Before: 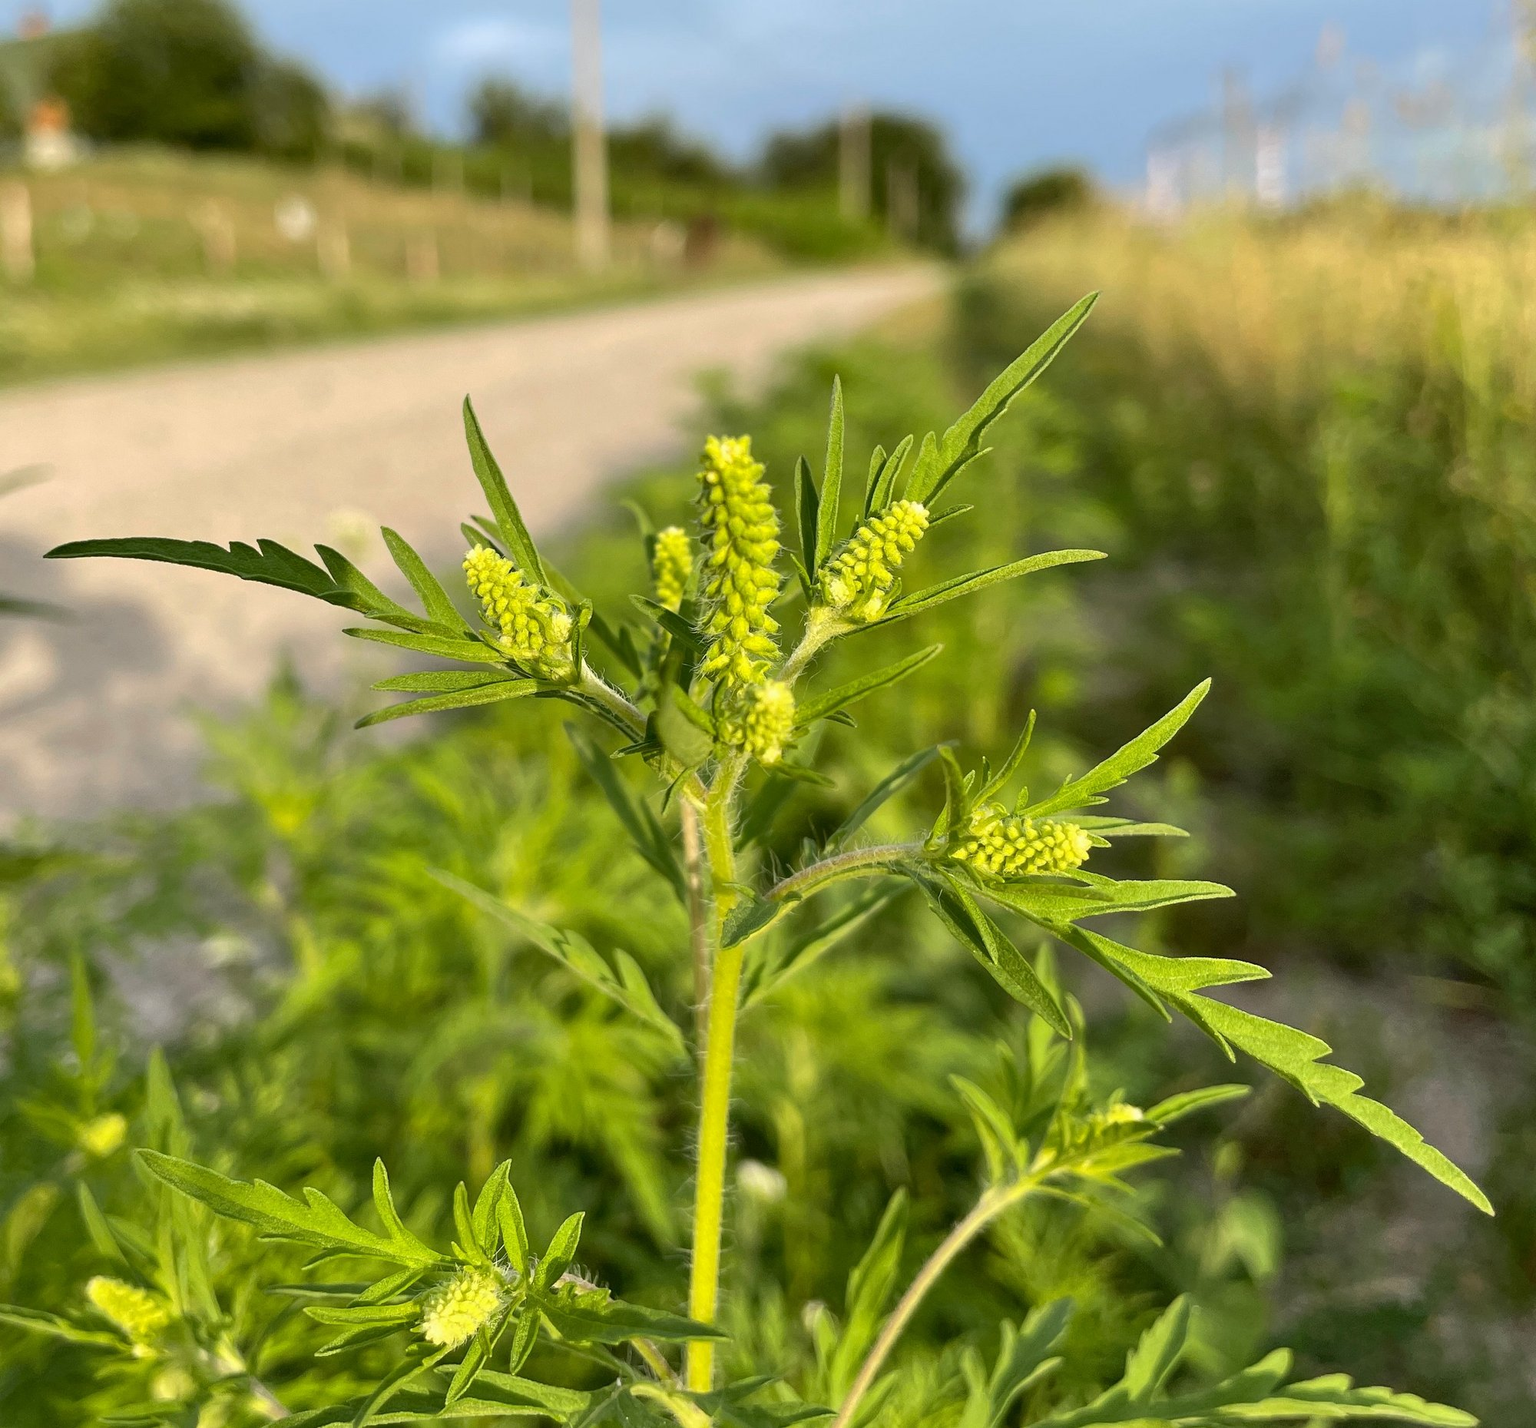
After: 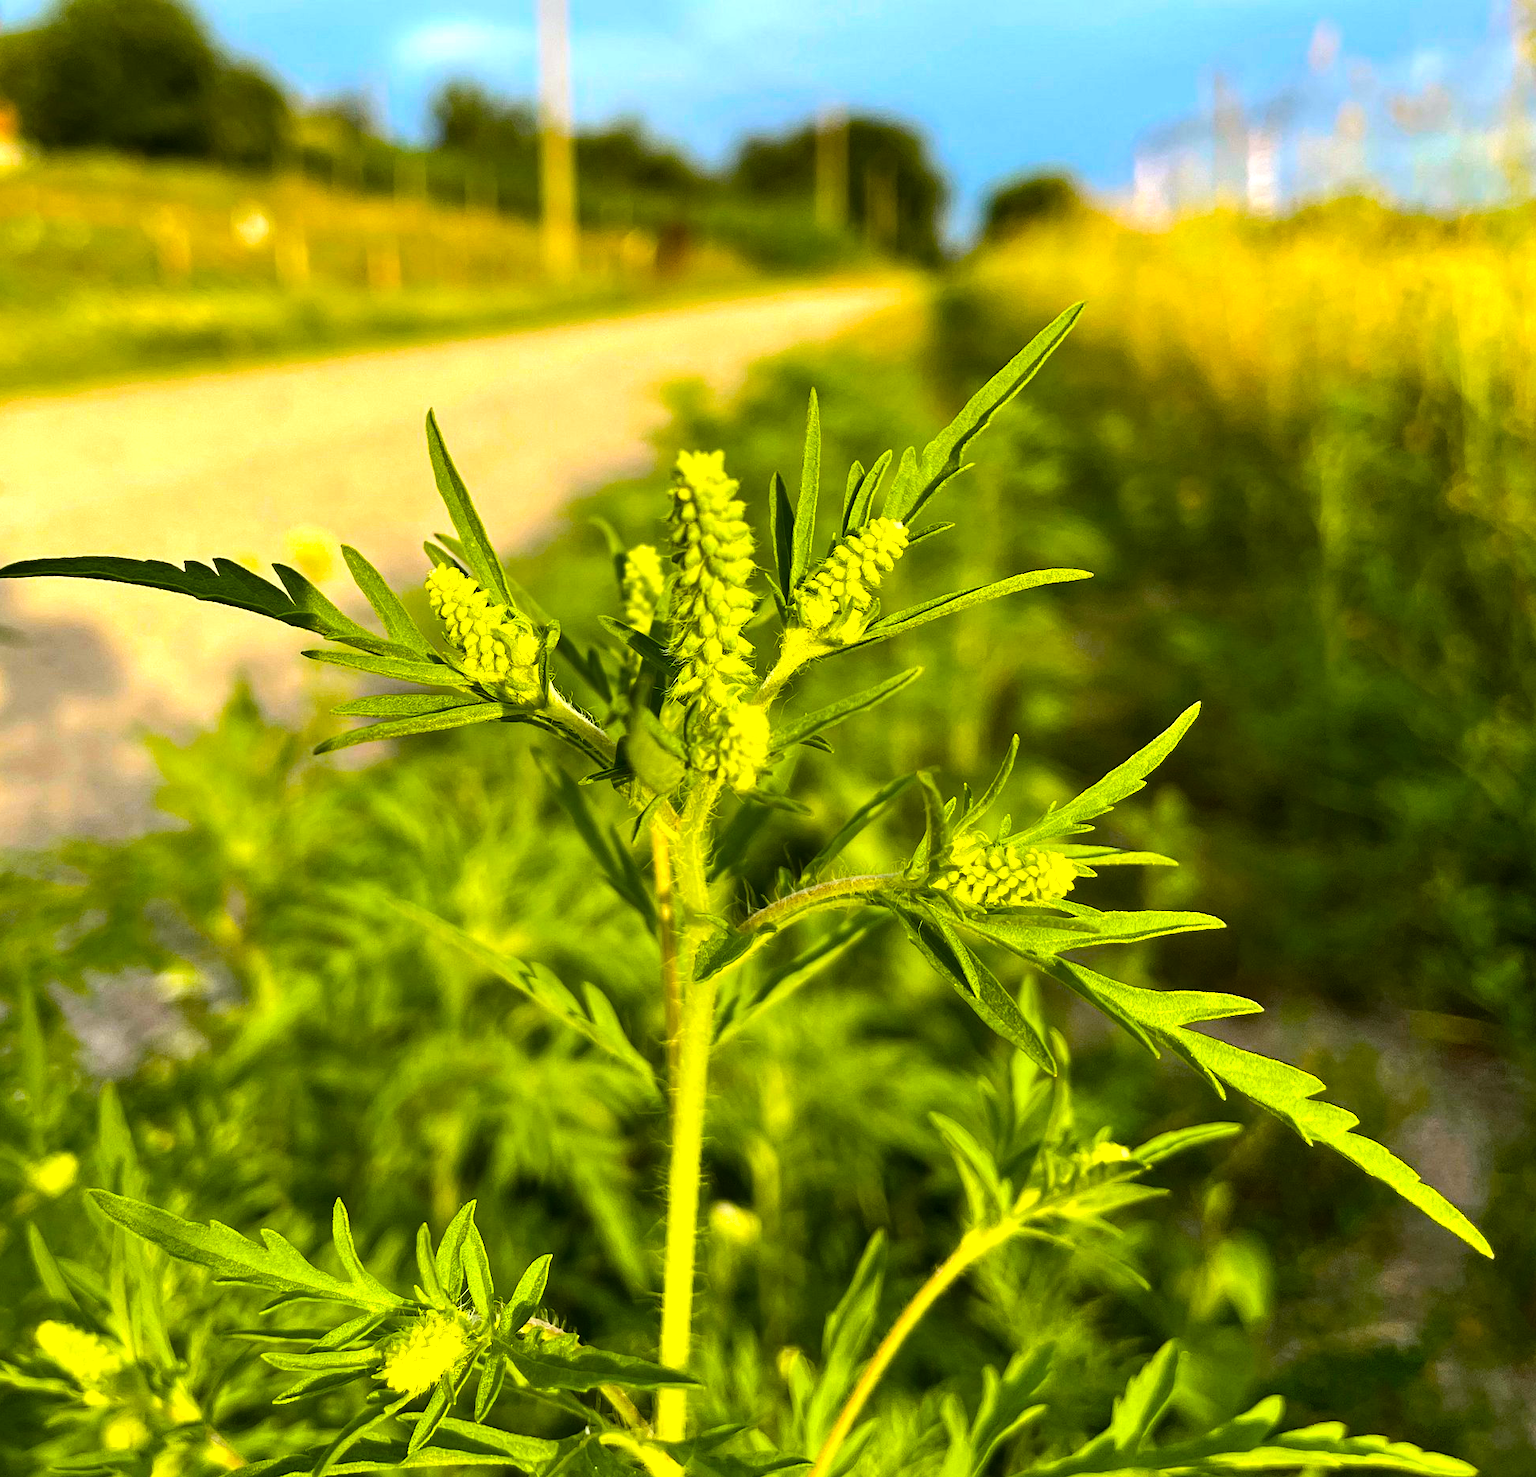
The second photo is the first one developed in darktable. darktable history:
color balance rgb: linear chroma grading › global chroma 22.793%, perceptual saturation grading › global saturation 39.185%
haze removal: strength 0.292, distance 0.251, compatibility mode true, adaptive false
tone equalizer: -8 EV -0.751 EV, -7 EV -0.709 EV, -6 EV -0.614 EV, -5 EV -0.364 EV, -3 EV 0.369 EV, -2 EV 0.6 EV, -1 EV 0.674 EV, +0 EV 0.741 EV, edges refinement/feathering 500, mask exposure compensation -1.57 EV, preserve details no
crop and rotate: left 3.366%
